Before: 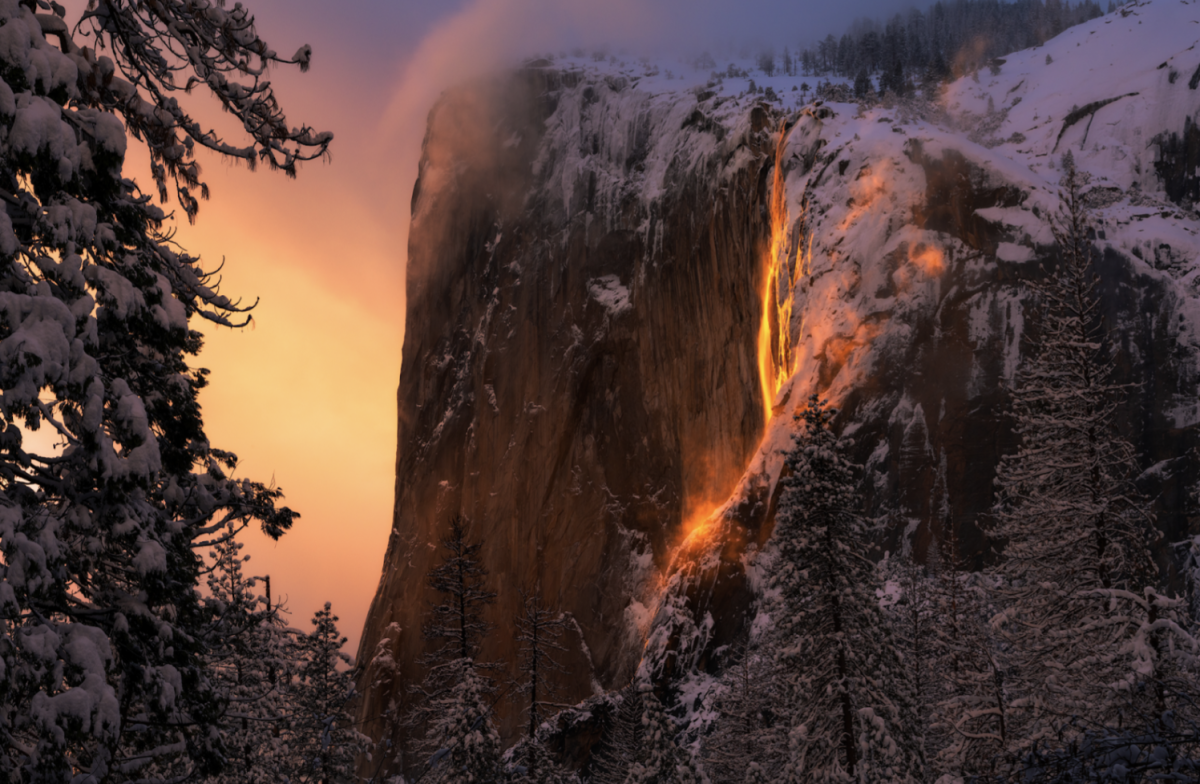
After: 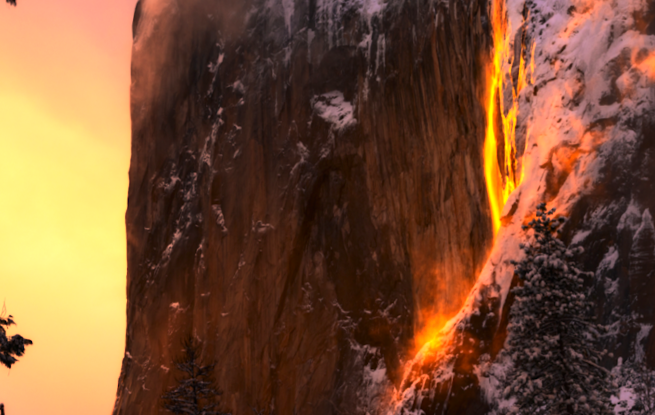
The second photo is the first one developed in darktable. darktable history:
rotate and perspective: rotation -2°, crop left 0.022, crop right 0.978, crop top 0.049, crop bottom 0.951
crop and rotate: left 22.13%, top 22.054%, right 22.026%, bottom 22.102%
contrast brightness saturation: contrast 0.18, saturation 0.3
exposure: black level correction 0, exposure 0.7 EV, compensate exposure bias true, compensate highlight preservation false
